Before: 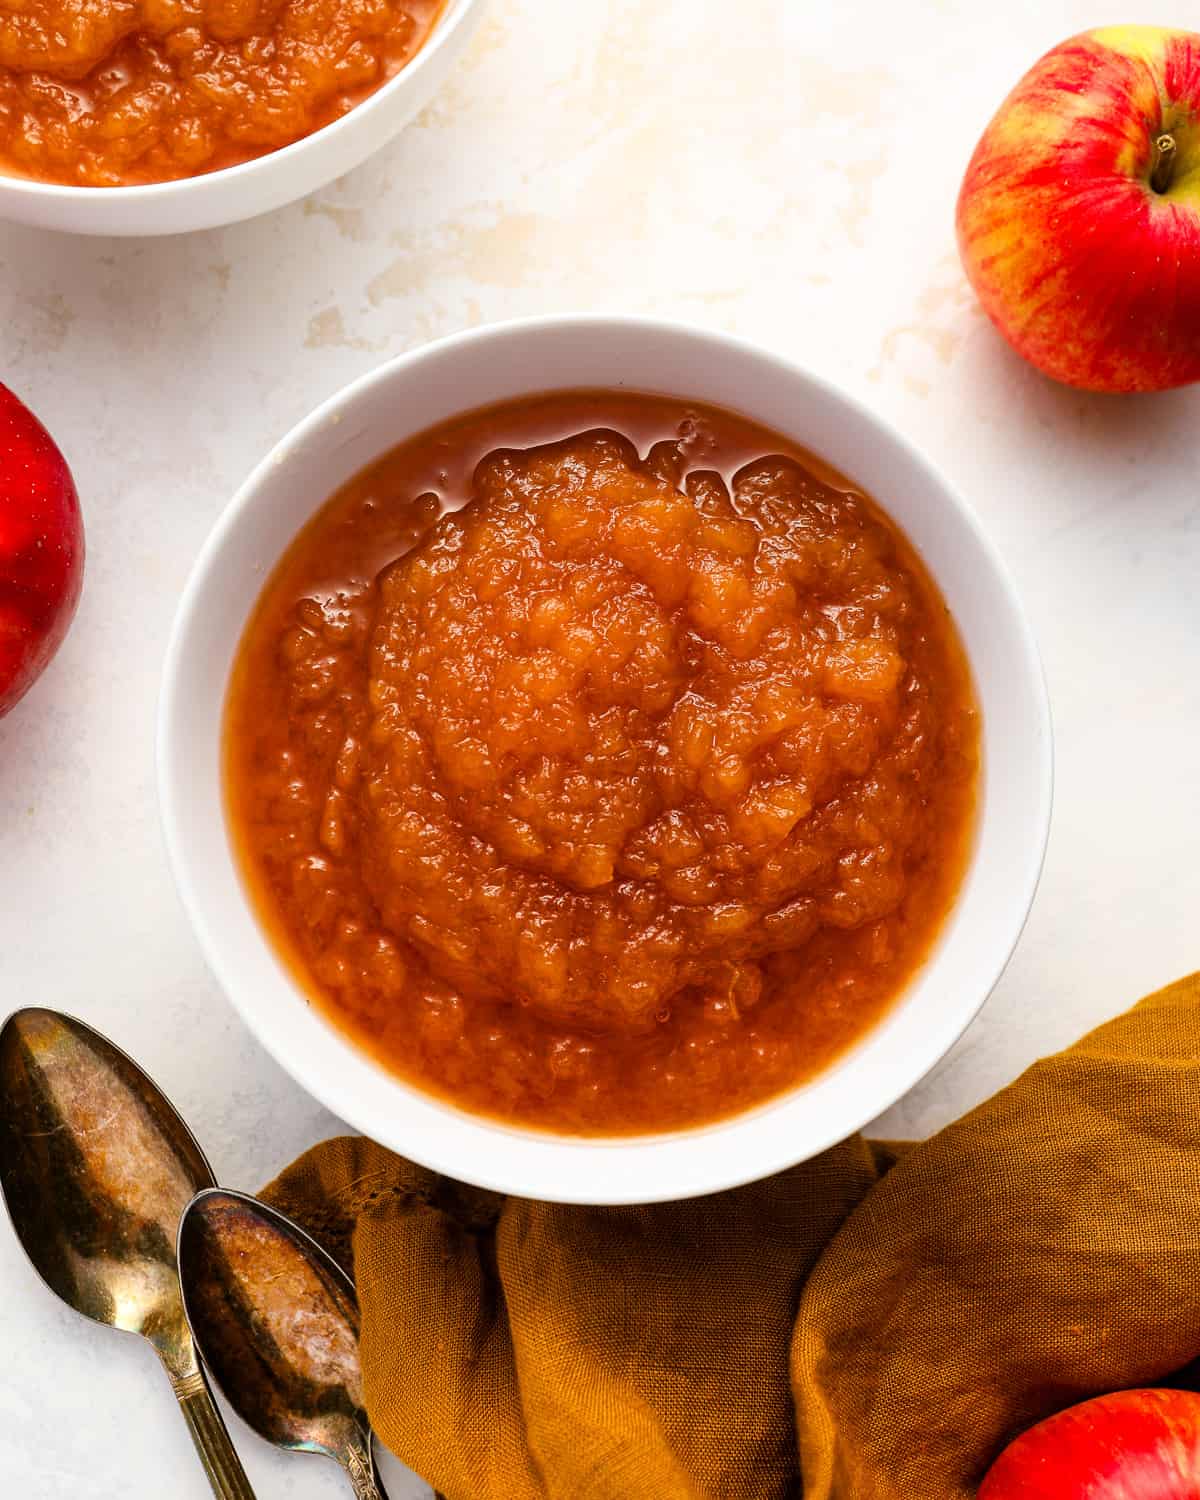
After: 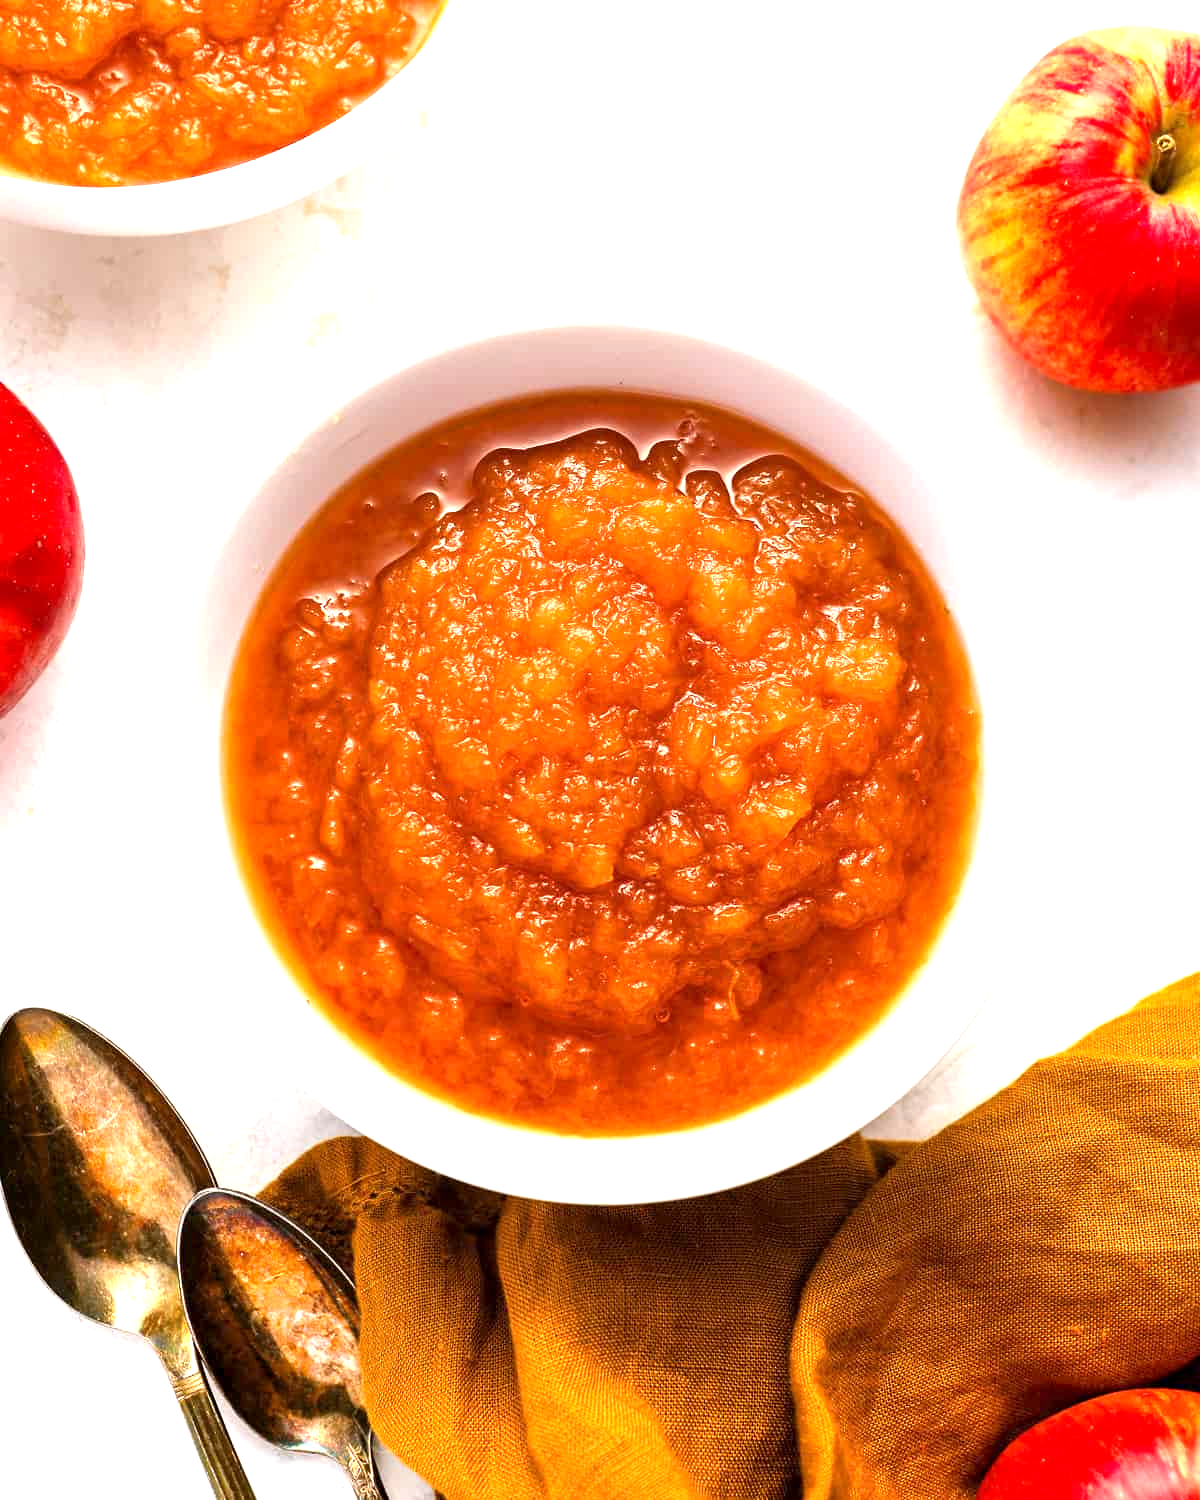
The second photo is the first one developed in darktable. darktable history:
exposure: black level correction 0.001, exposure 1.133 EV, compensate highlight preservation false
